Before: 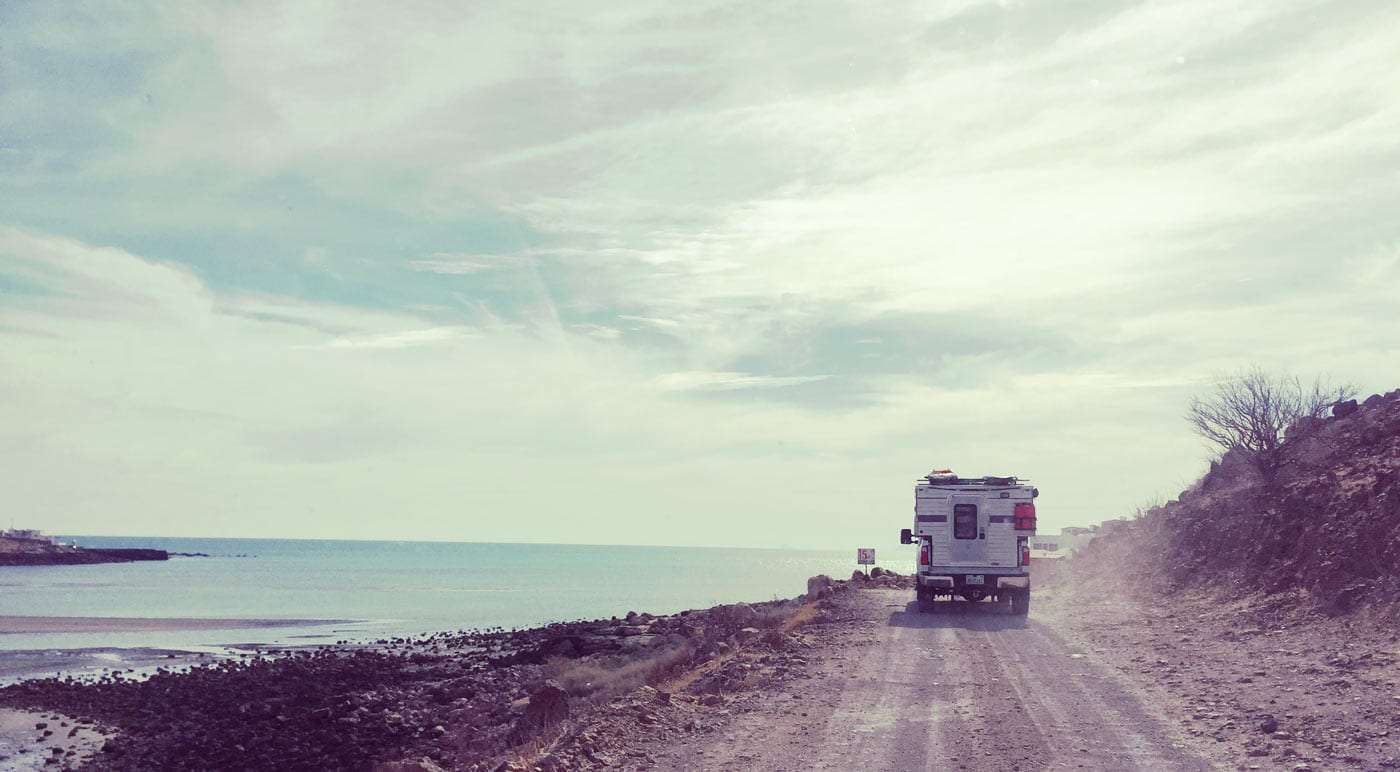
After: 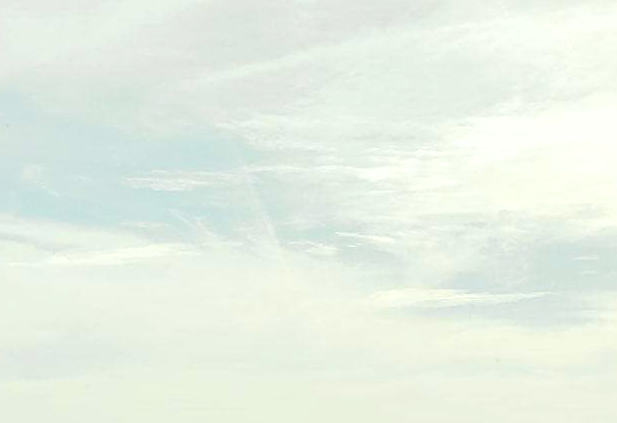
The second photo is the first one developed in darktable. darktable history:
tone curve: curves: ch0 [(0, 0.032) (0.094, 0.08) (0.265, 0.208) (0.41, 0.417) (0.498, 0.496) (0.638, 0.673) (0.819, 0.841) (0.96, 0.899)]; ch1 [(0, 0) (0.161, 0.092) (0.37, 0.302) (0.417, 0.434) (0.495, 0.498) (0.576, 0.589) (0.725, 0.765) (1, 1)]; ch2 [(0, 0) (0.352, 0.403) (0.45, 0.469) (0.521, 0.515) (0.59, 0.579) (1, 1)], color space Lab, independent channels, preserve colors none
sharpen: radius 2.767
exposure: black level correction 0, exposure 0.7 EV, compensate exposure bias true, compensate highlight preservation false
local contrast: detail 130%
crop: left 20.248%, top 10.86%, right 35.675%, bottom 34.321%
